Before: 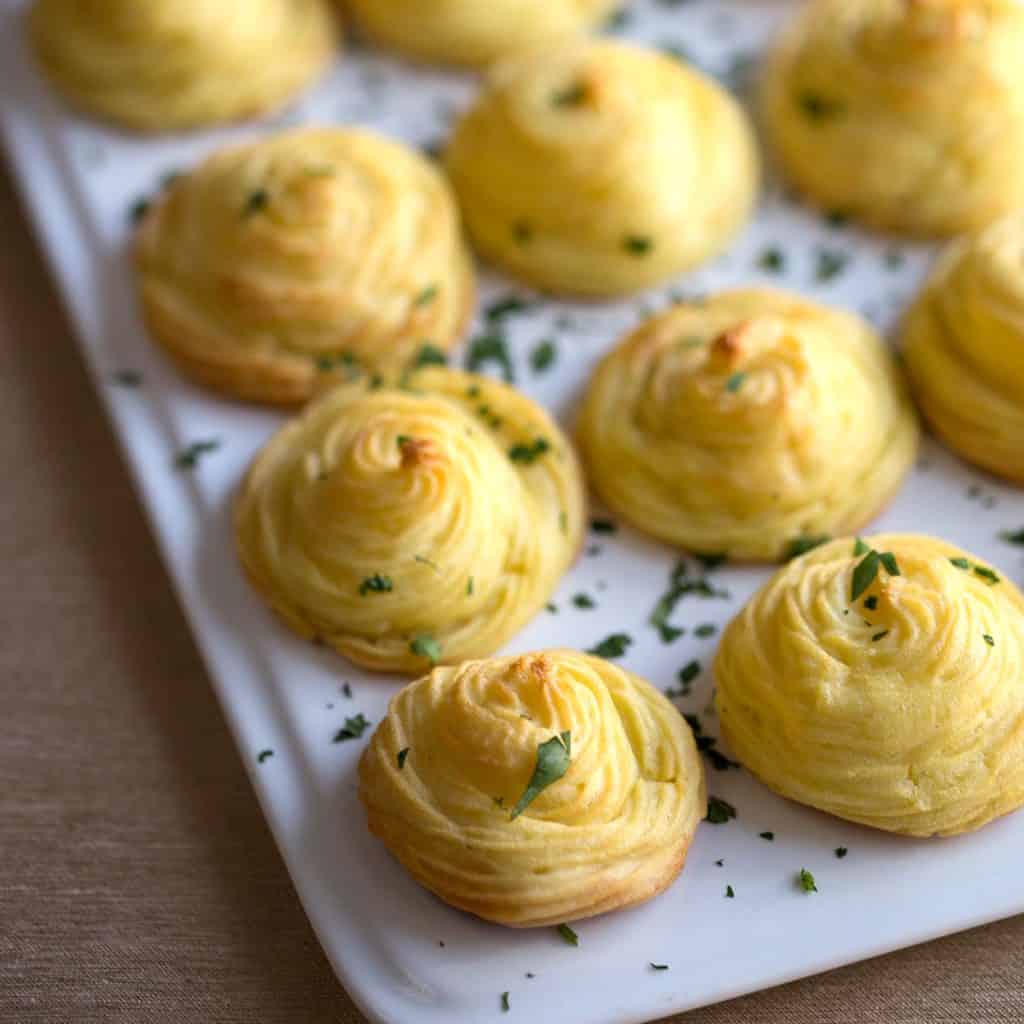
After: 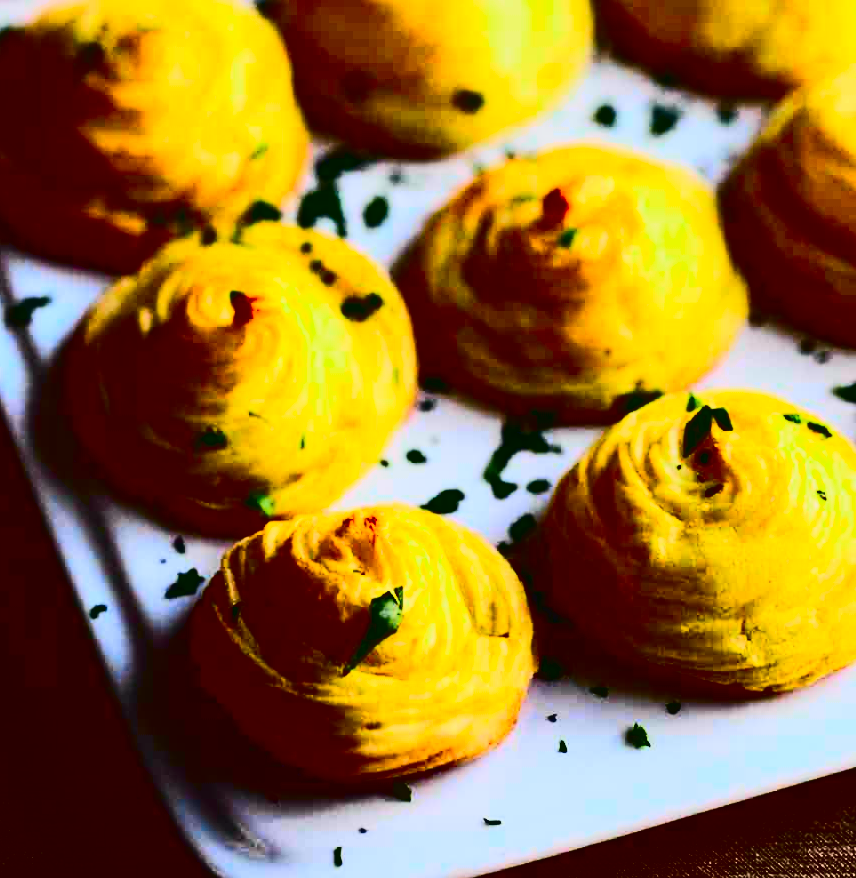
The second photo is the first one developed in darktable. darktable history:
tone curve: curves: ch0 [(0, 0.026) (0.181, 0.223) (0.405, 0.46) (0.456, 0.528) (0.634, 0.728) (0.877, 0.89) (0.984, 0.935)]; ch1 [(0, 0) (0.443, 0.43) (0.492, 0.488) (0.566, 0.579) (0.595, 0.625) (0.65, 0.657) (0.696, 0.725) (1, 1)]; ch2 [(0, 0) (0.33, 0.301) (0.421, 0.443) (0.447, 0.489) (0.495, 0.494) (0.537, 0.57) (0.586, 0.591) (0.663, 0.686) (1, 1)], color space Lab, independent channels, preserve colors none
color balance rgb: perceptual saturation grading › global saturation 10%, global vibrance 10%
contrast brightness saturation: contrast 0.77, brightness -1, saturation 1
crop: left 16.315%, top 14.246%
